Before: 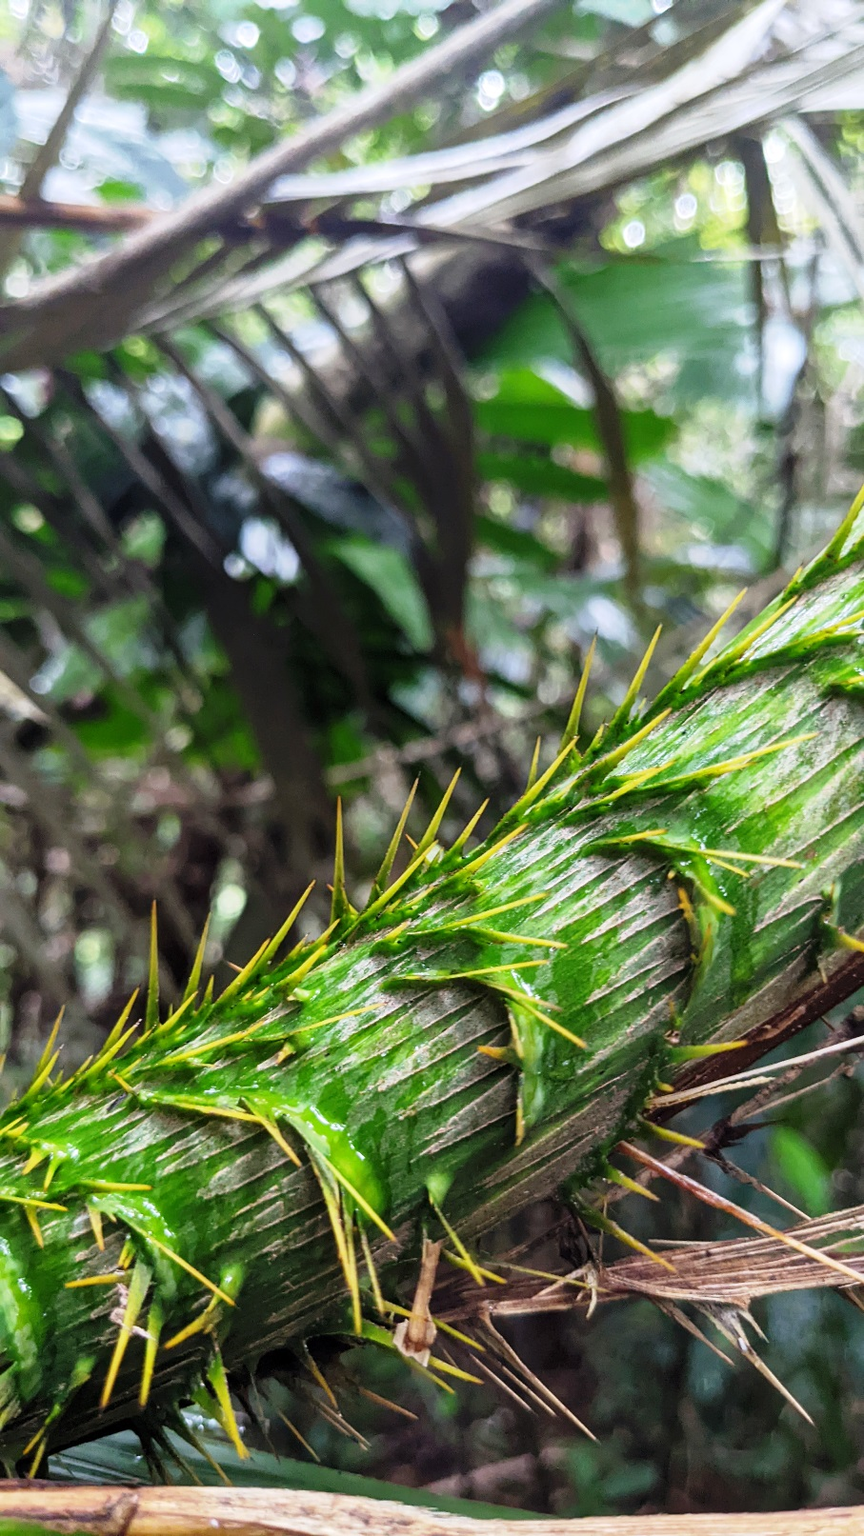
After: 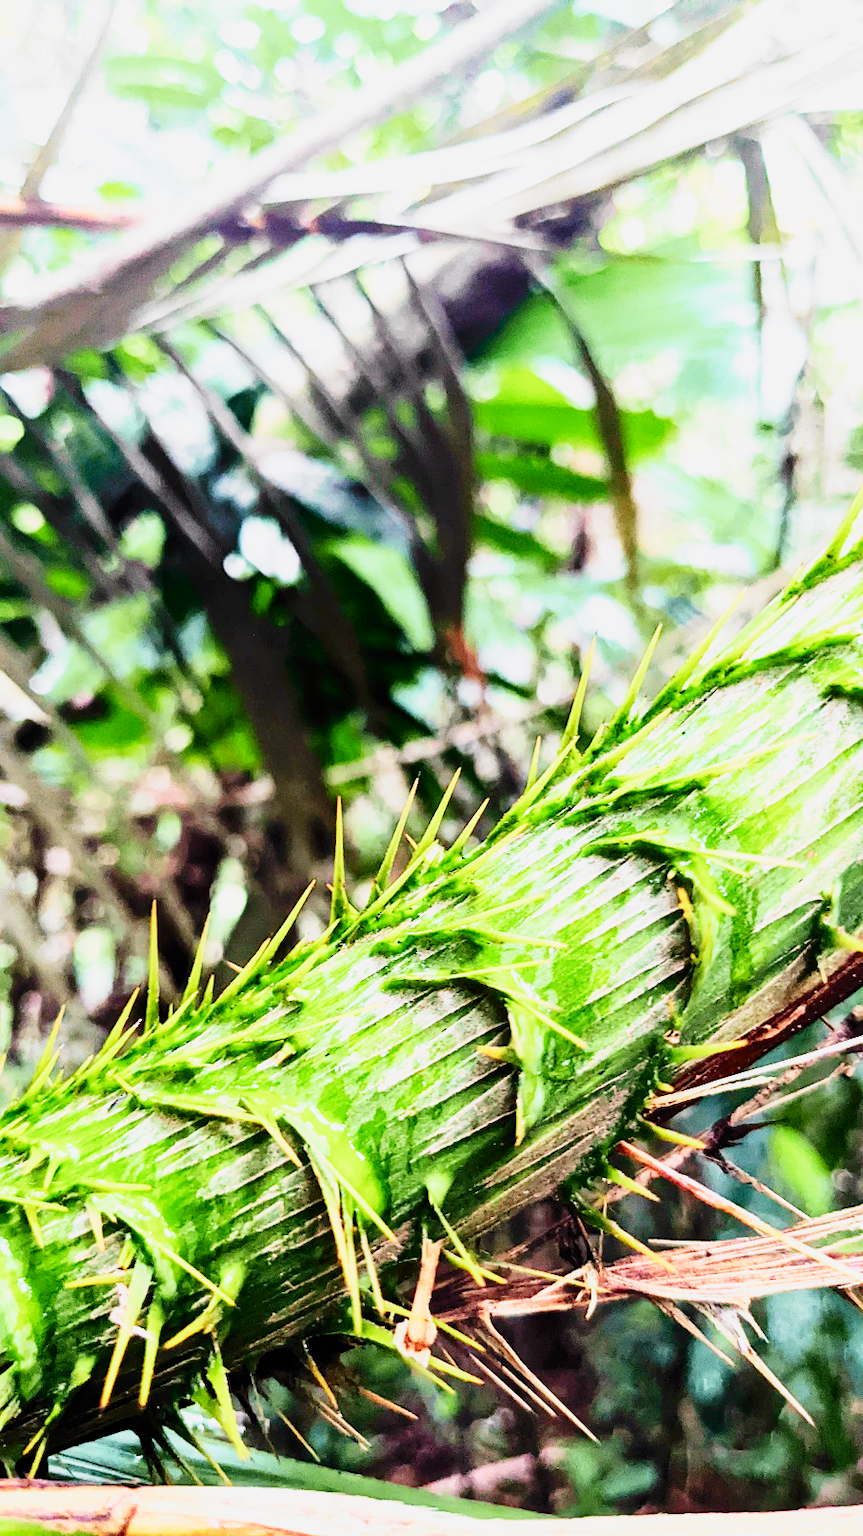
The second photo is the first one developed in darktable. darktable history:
exposure: black level correction 0, exposure 1.45 EV, compensate exposure bias true, compensate highlight preservation false
sigmoid: contrast 1.8, skew -0.2, preserve hue 0%, red attenuation 0.1, red rotation 0.035, green attenuation 0.1, green rotation -0.017, blue attenuation 0.15, blue rotation -0.052, base primaries Rec2020
tone curve: curves: ch0 [(0, 0) (0.131, 0.116) (0.316, 0.345) (0.501, 0.584) (0.629, 0.732) (0.812, 0.888) (1, 0.974)]; ch1 [(0, 0) (0.366, 0.367) (0.475, 0.453) (0.494, 0.497) (0.504, 0.503) (0.553, 0.584) (1, 1)]; ch2 [(0, 0) (0.333, 0.346) (0.375, 0.375) (0.424, 0.43) (0.476, 0.492) (0.502, 0.501) (0.533, 0.556) (0.566, 0.599) (0.614, 0.653) (1, 1)], color space Lab, independent channels, preserve colors none
